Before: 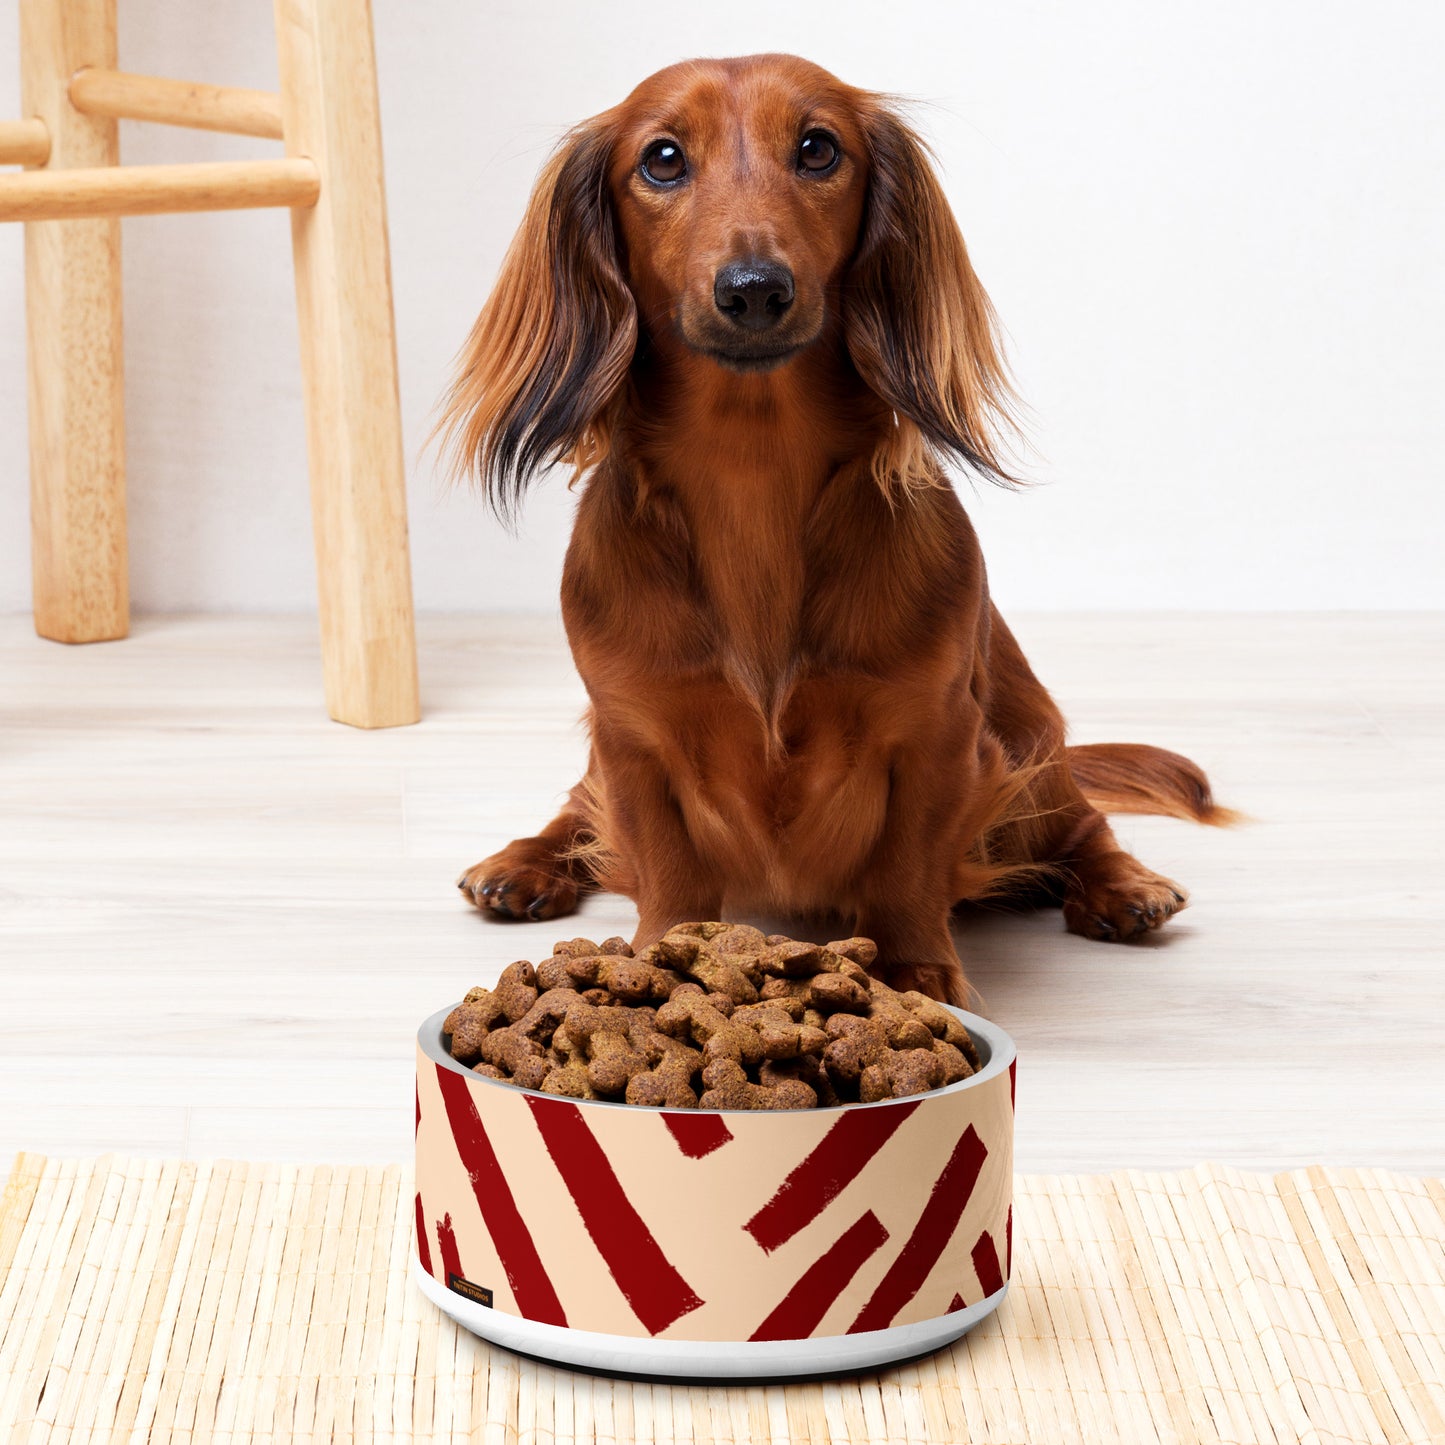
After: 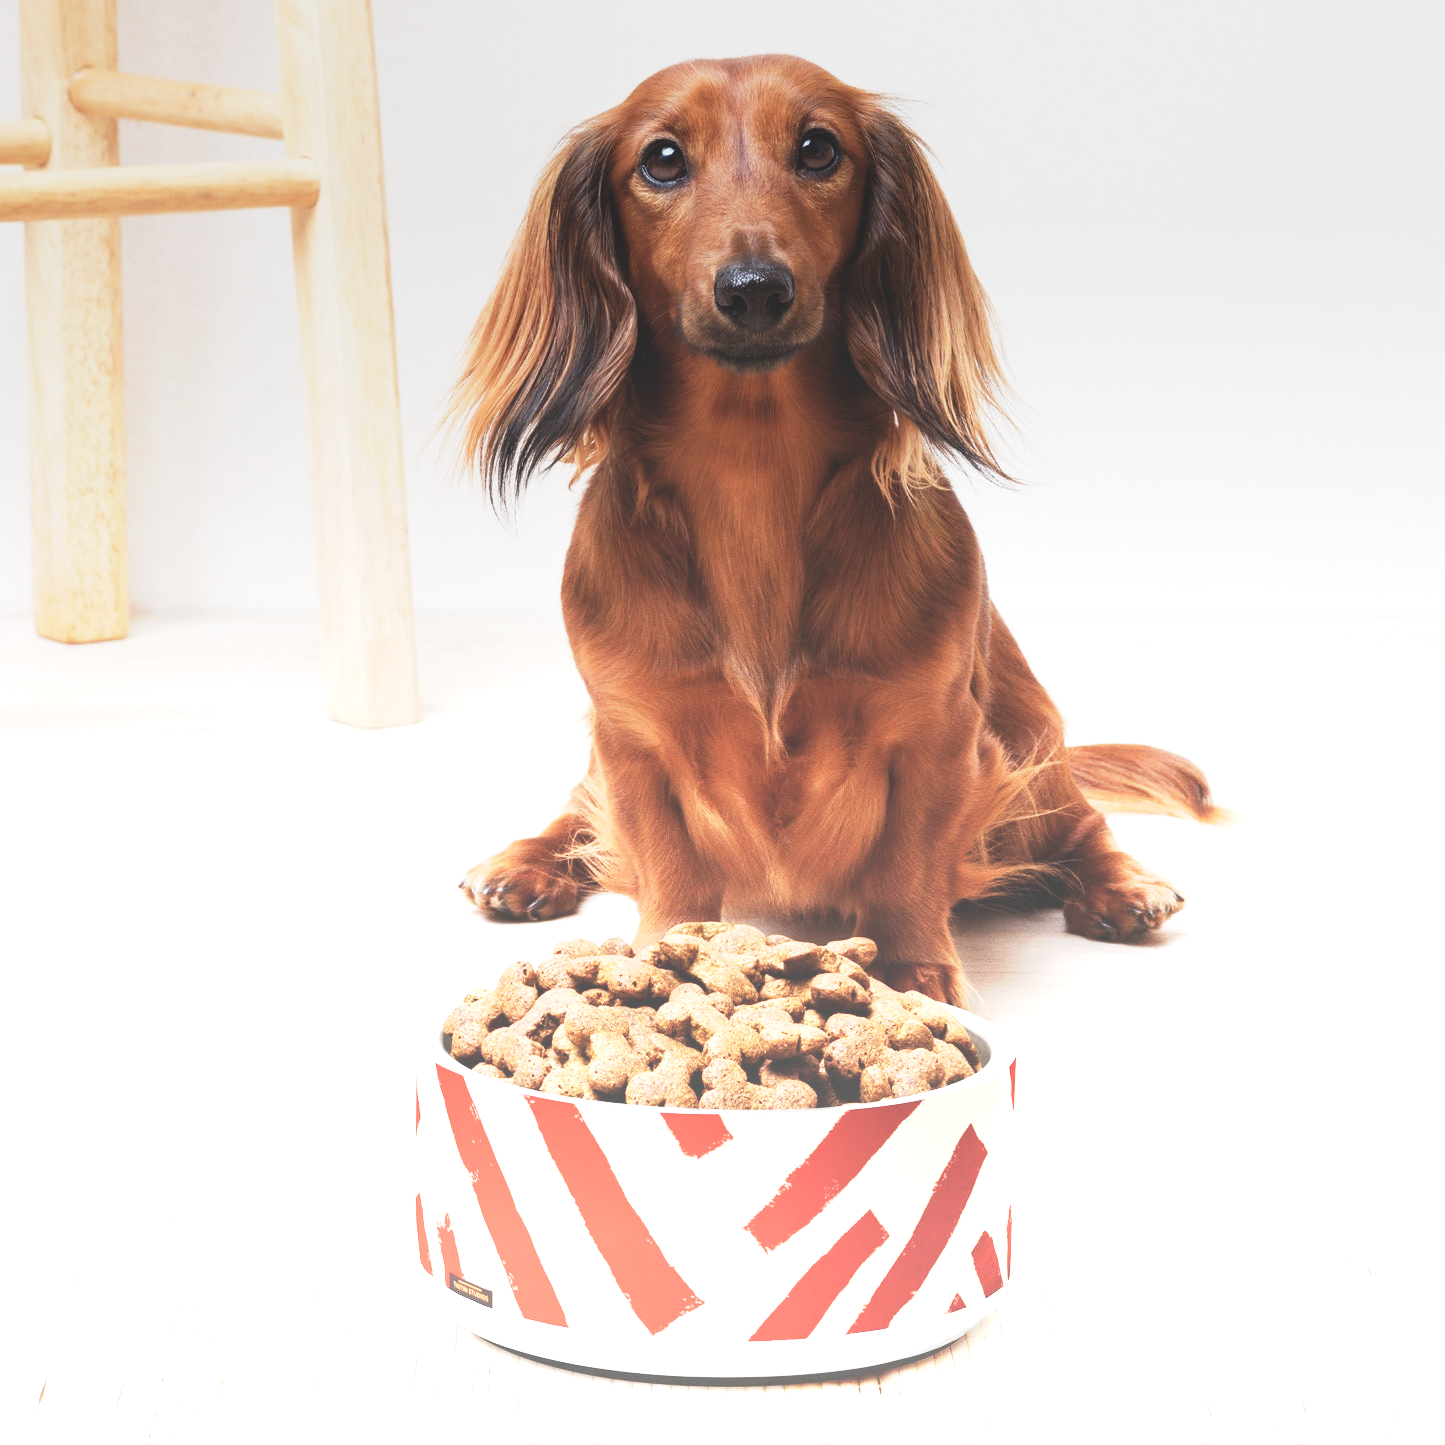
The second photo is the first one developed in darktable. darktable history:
graduated density: density -3.9 EV
exposure: black level correction -0.015, exposure -0.125 EV, compensate highlight preservation false
contrast brightness saturation: saturation -0.17
base curve: curves: ch0 [(0, 0) (0.088, 0.125) (0.176, 0.251) (0.354, 0.501) (0.613, 0.749) (1, 0.877)], preserve colors none
